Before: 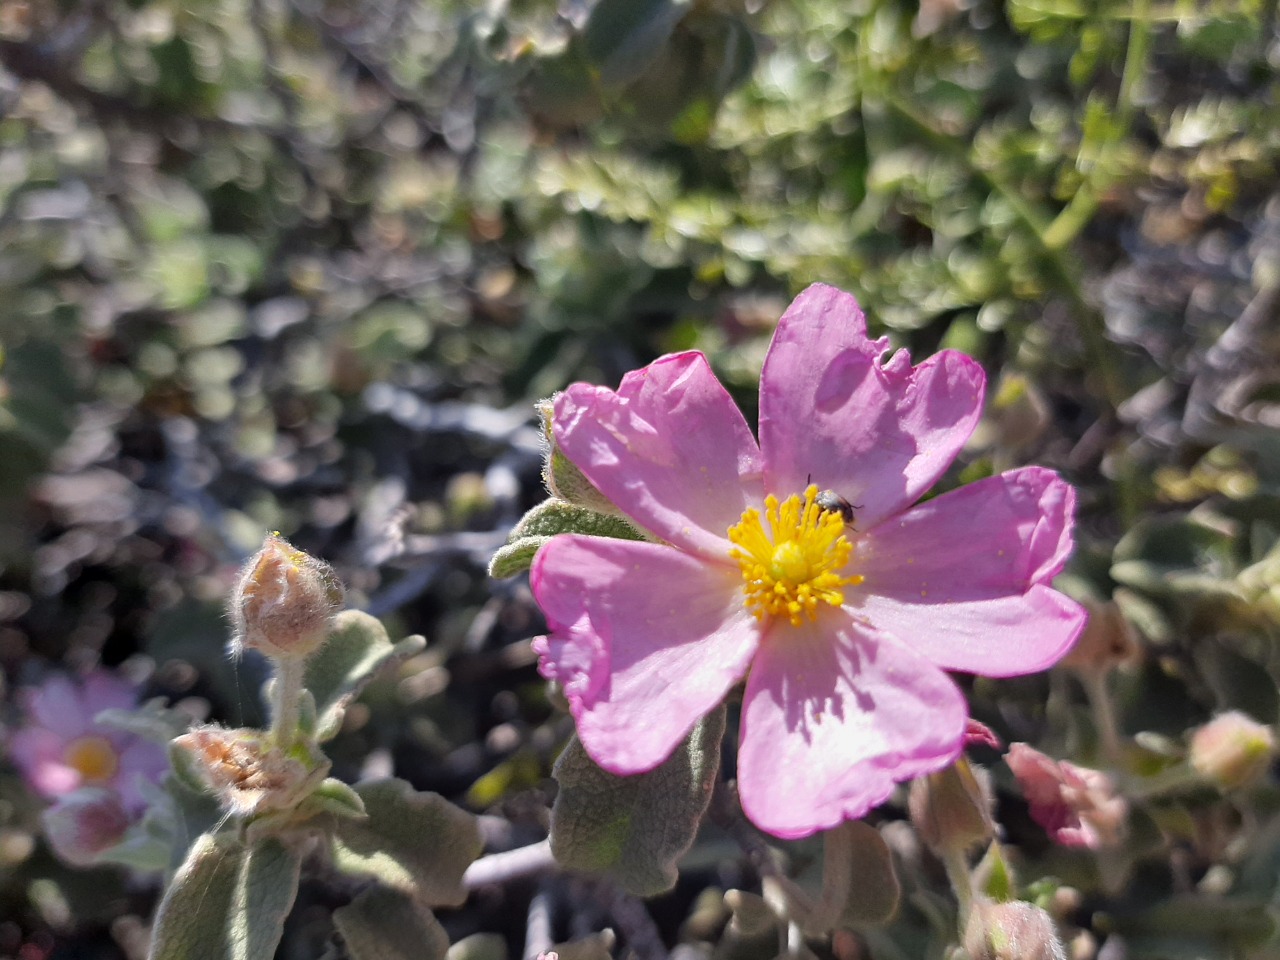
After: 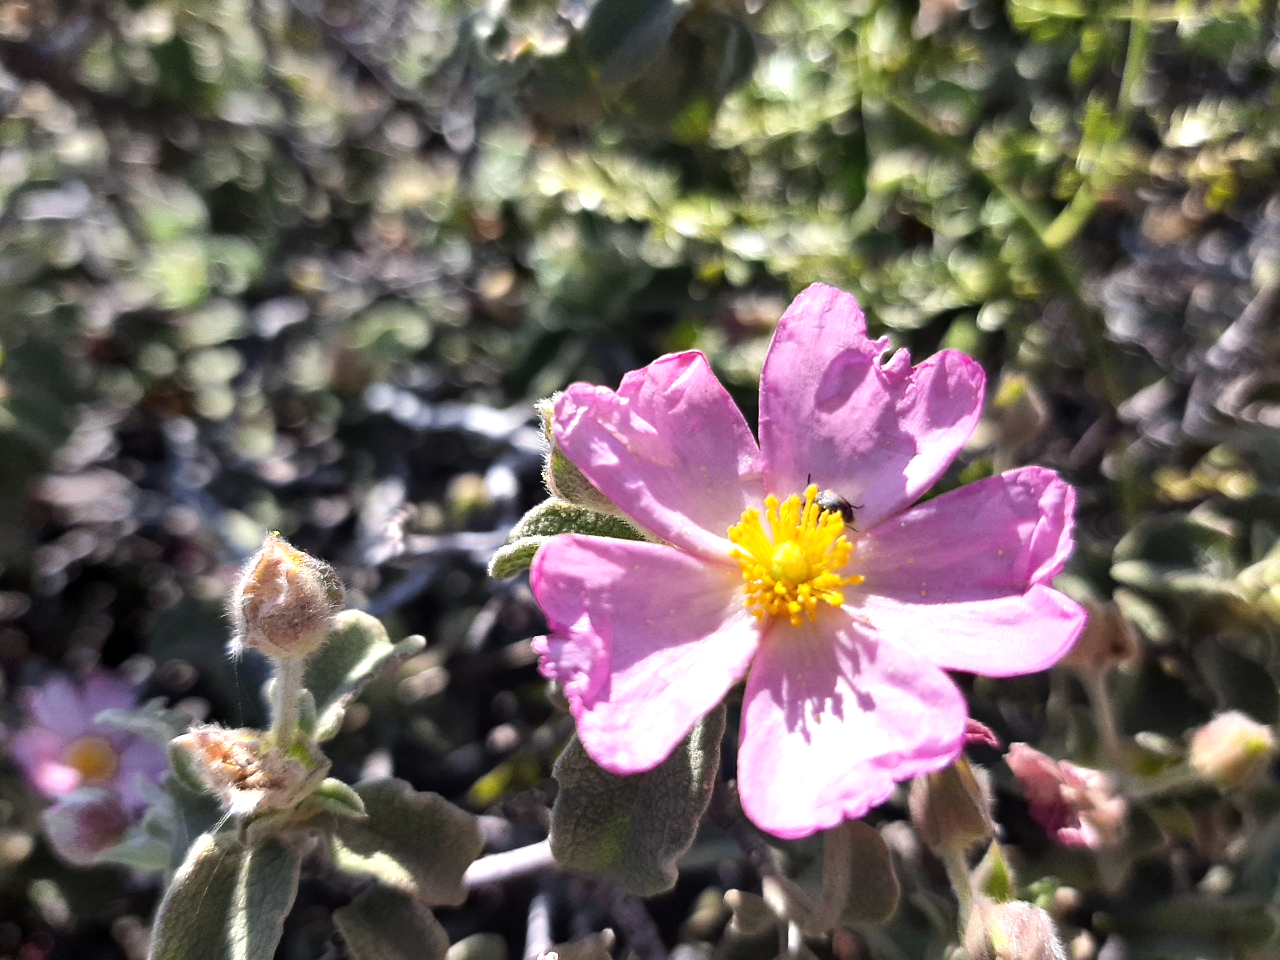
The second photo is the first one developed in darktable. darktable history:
tone equalizer: -8 EV -0.727 EV, -7 EV -0.717 EV, -6 EV -0.57 EV, -5 EV -0.386 EV, -3 EV 0.376 EV, -2 EV 0.6 EV, -1 EV 0.679 EV, +0 EV 0.733 EV, edges refinement/feathering 500, mask exposure compensation -1.57 EV, preserve details no
